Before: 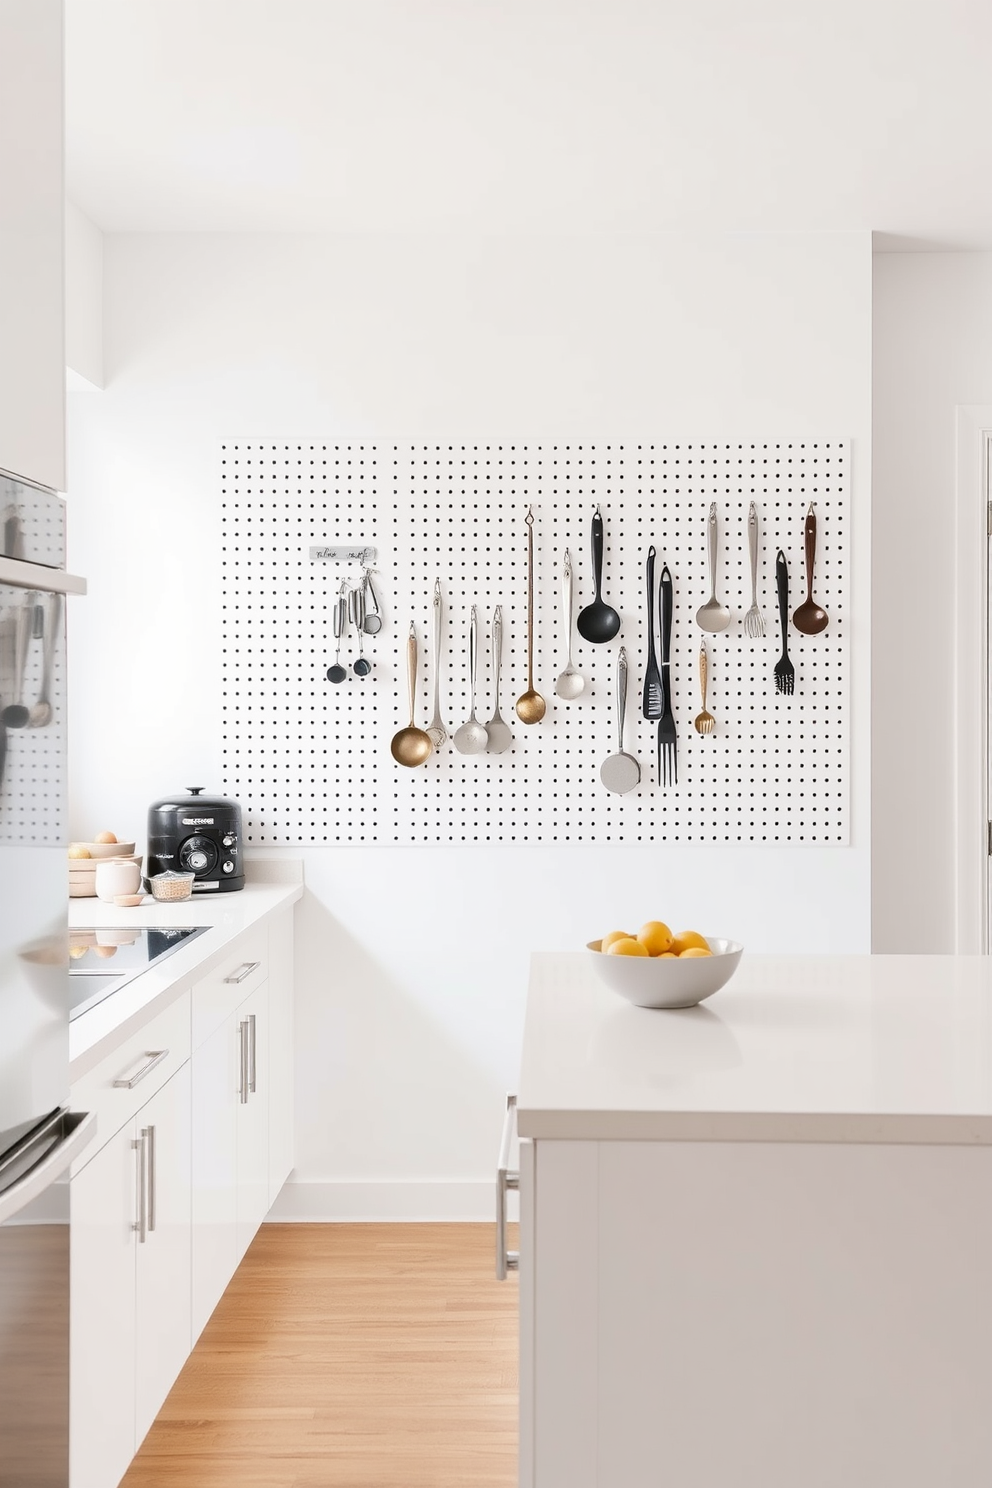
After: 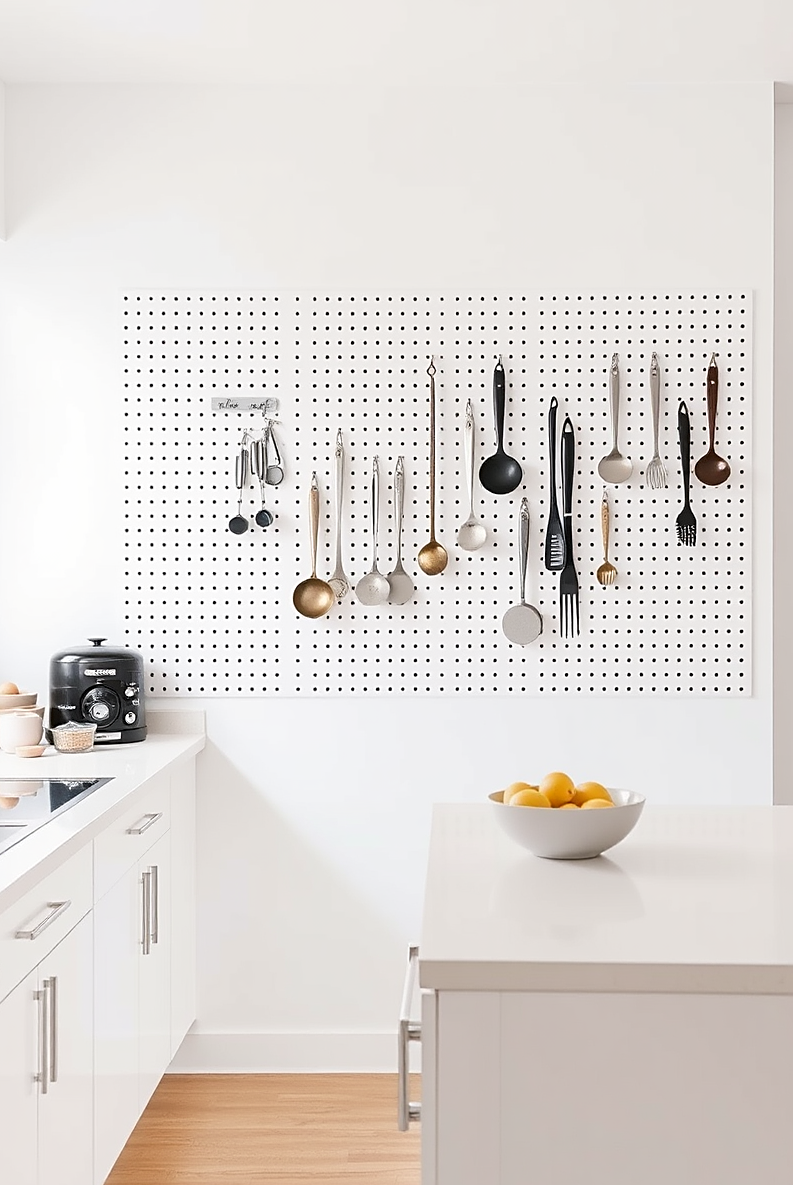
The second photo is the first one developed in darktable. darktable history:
sharpen: on, module defaults
crop and rotate: left 10.008%, top 10.046%, right 9.977%, bottom 10.313%
